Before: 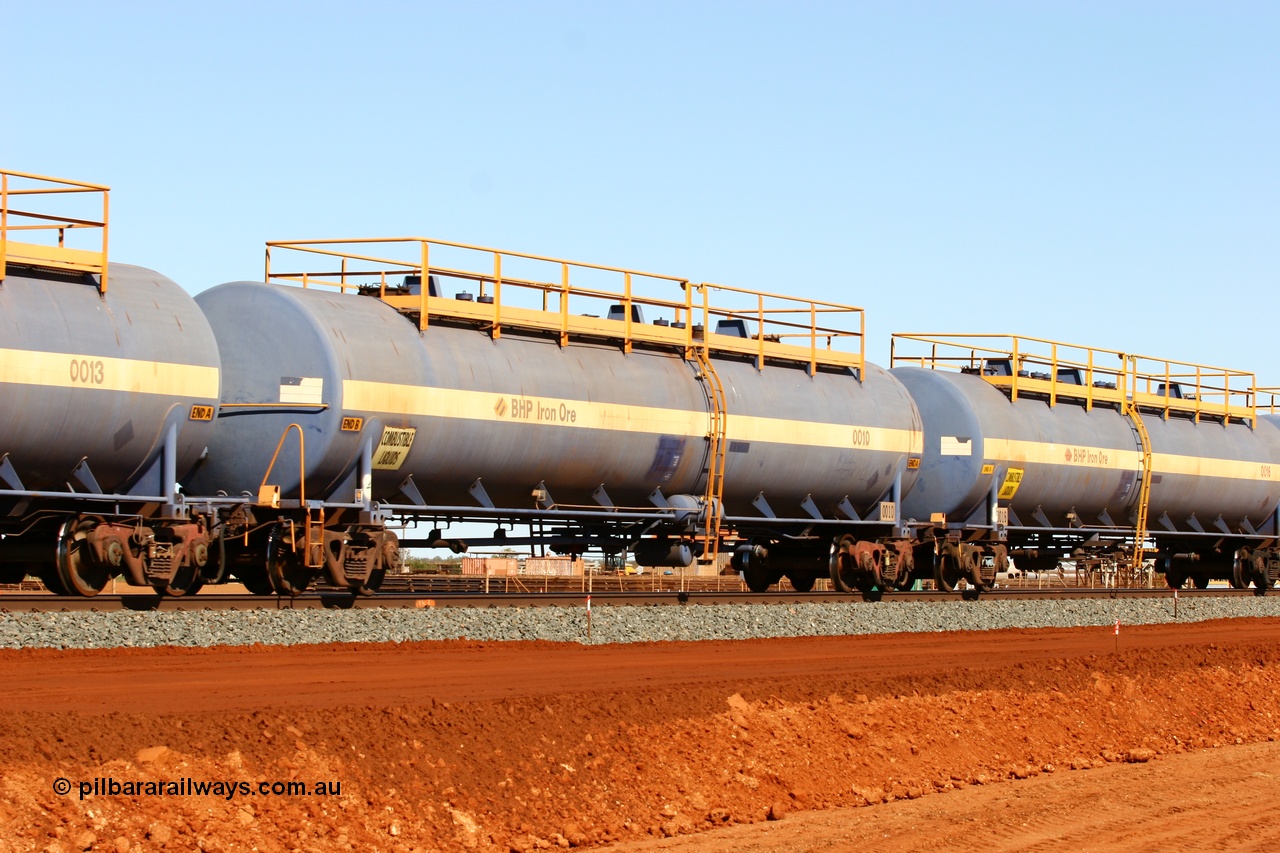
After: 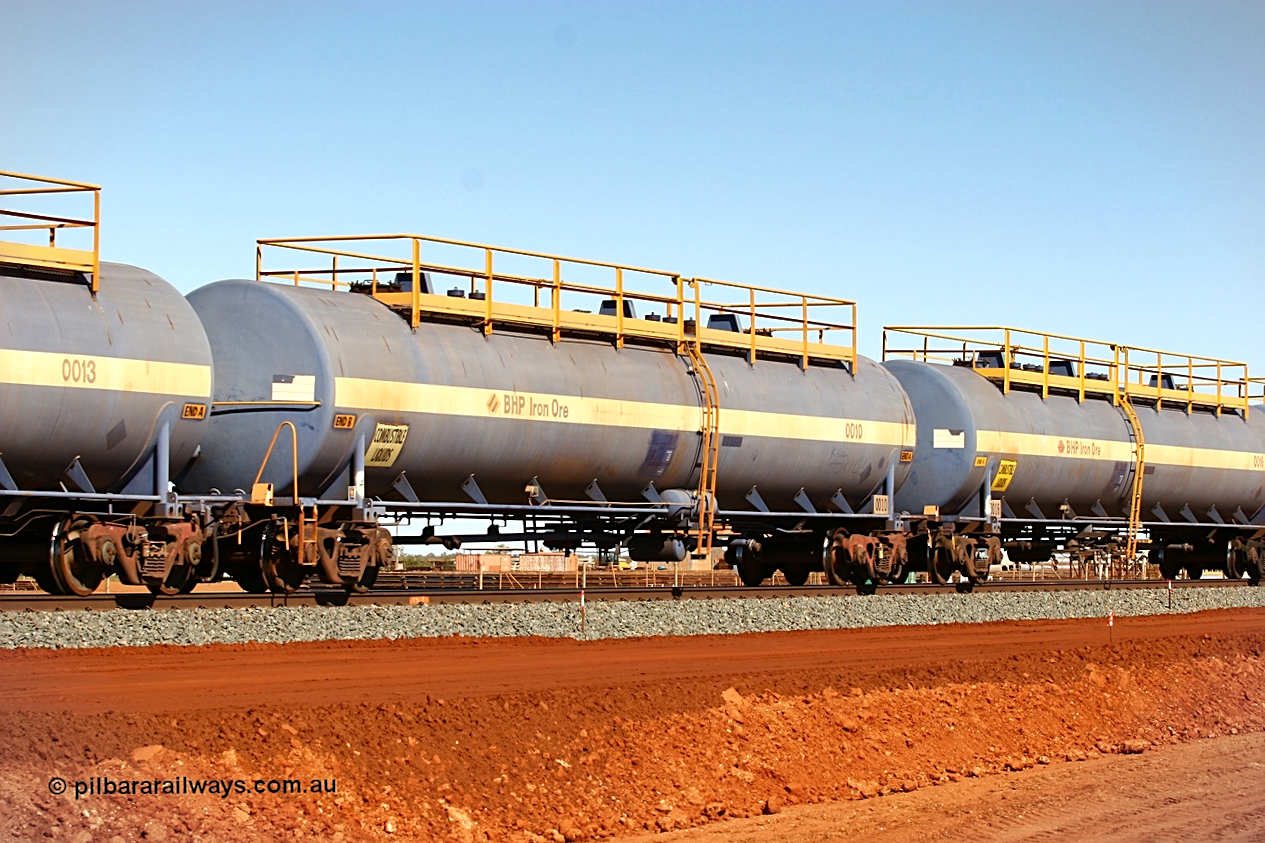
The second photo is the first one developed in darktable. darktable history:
rotate and perspective: rotation -0.45°, automatic cropping original format, crop left 0.008, crop right 0.992, crop top 0.012, crop bottom 0.988
sharpen: on, module defaults
vignetting: fall-off start 100%, brightness -0.282, width/height ratio 1.31
shadows and highlights: radius 171.16, shadows 27, white point adjustment 3.13, highlights -67.95, soften with gaussian
